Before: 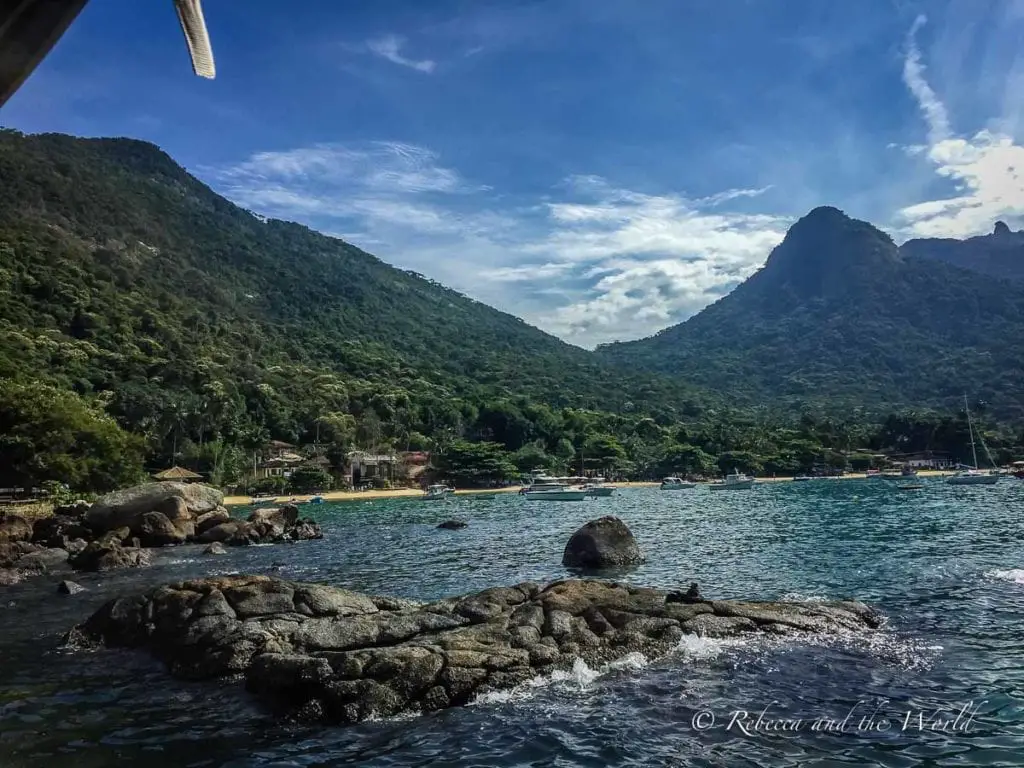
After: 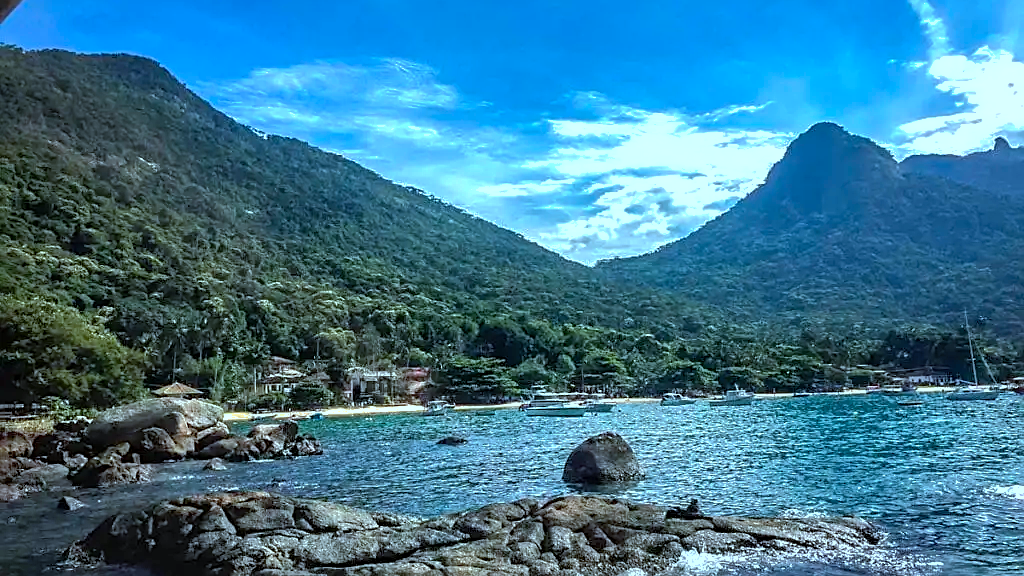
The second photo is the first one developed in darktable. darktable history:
crop: top 11.012%, bottom 13.872%
shadows and highlights: highlights -59.96
color correction: highlights a* -8.76, highlights b* -22.46
tone equalizer: -8 EV -0.384 EV, -7 EV -0.393 EV, -6 EV -0.364 EV, -5 EV -0.183 EV, -3 EV 0.19 EV, -2 EV 0.363 EV, -1 EV 0.369 EV, +0 EV 0.403 EV
exposure: black level correction 0.001, exposure 0.499 EV, compensate exposure bias true, compensate highlight preservation false
sharpen: on, module defaults
